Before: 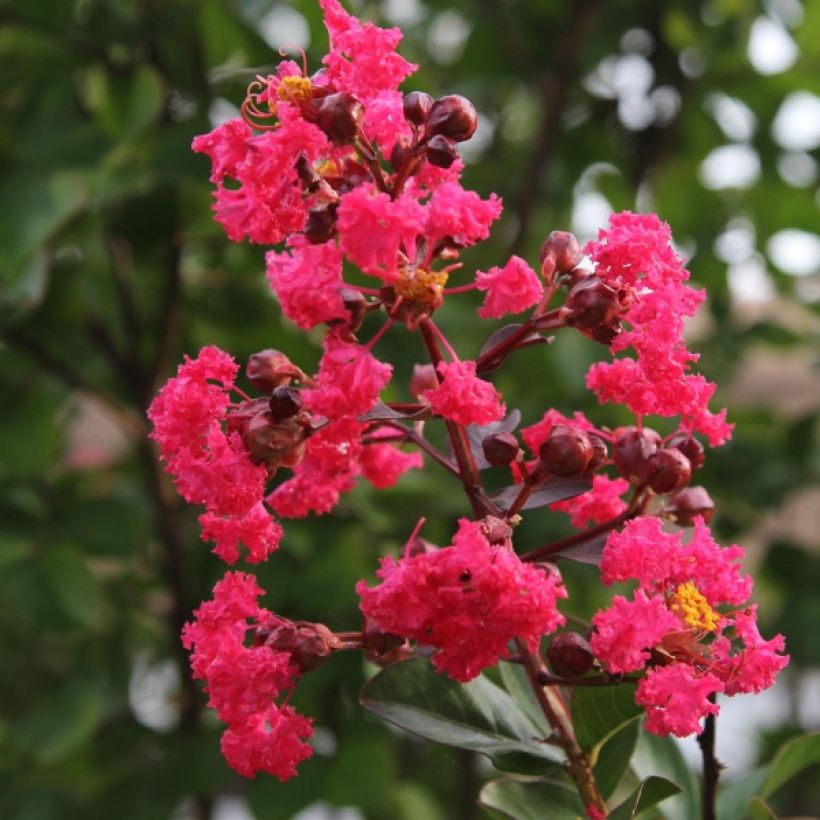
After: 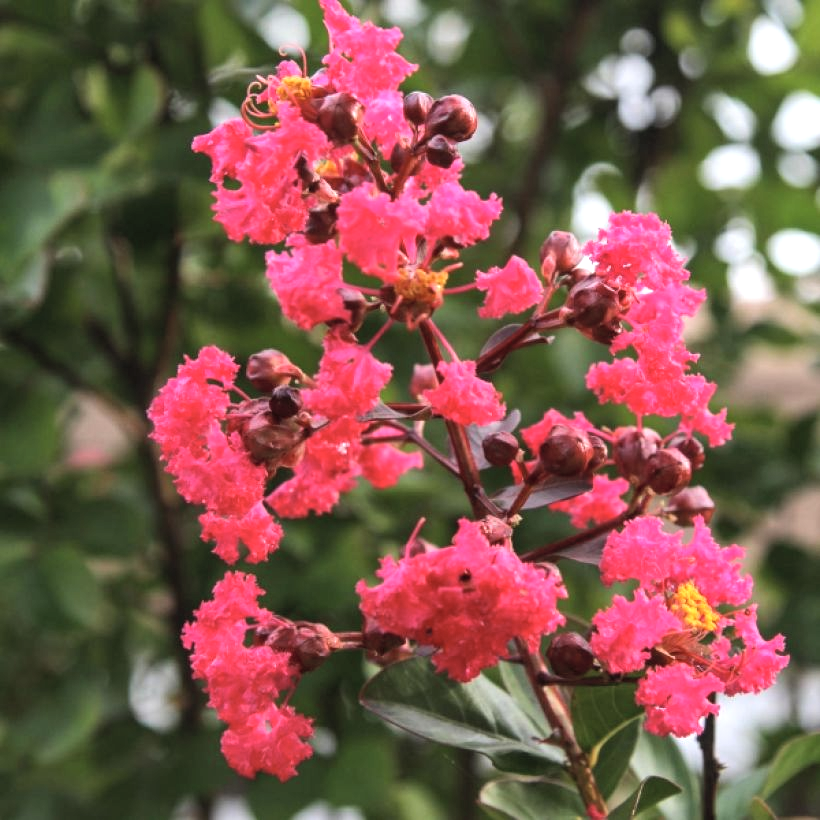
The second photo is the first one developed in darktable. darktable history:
local contrast: on, module defaults
contrast brightness saturation: brightness 0.15
tone equalizer: -8 EV -0.417 EV, -7 EV -0.389 EV, -6 EV -0.333 EV, -5 EV -0.222 EV, -3 EV 0.222 EV, -2 EV 0.333 EV, -1 EV 0.389 EV, +0 EV 0.417 EV, edges refinement/feathering 500, mask exposure compensation -1.57 EV, preserve details no
color zones: mix -62.47%
